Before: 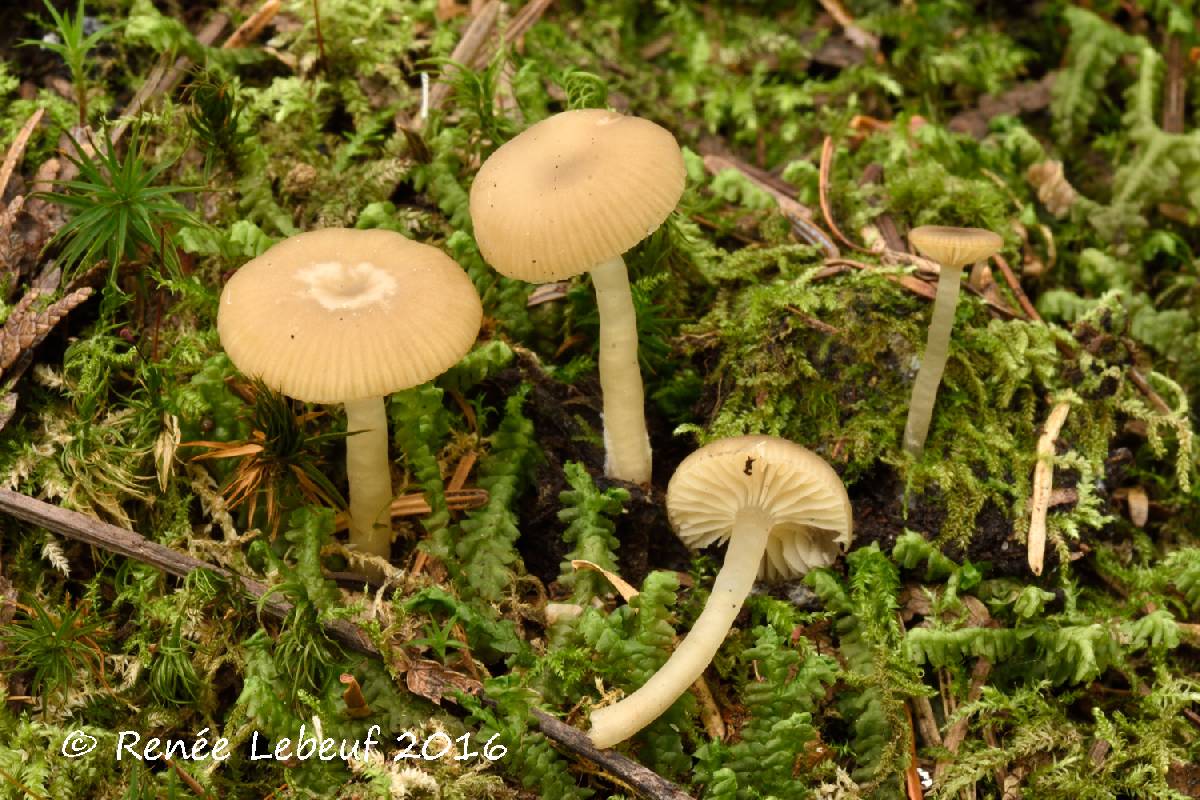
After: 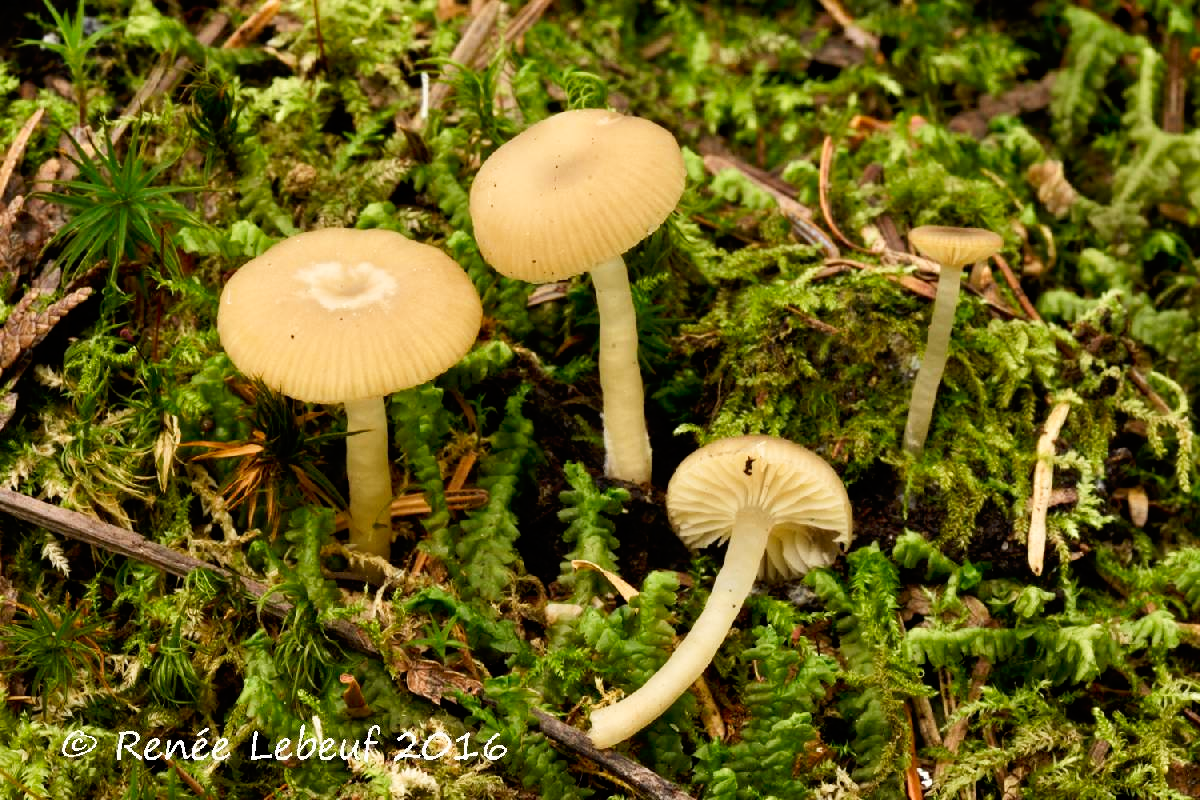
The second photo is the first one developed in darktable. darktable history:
tone curve: curves: ch0 [(0, 0) (0.118, 0.034) (0.182, 0.124) (0.265, 0.214) (0.504, 0.508) (0.783, 0.825) (1, 1)], preserve colors none
